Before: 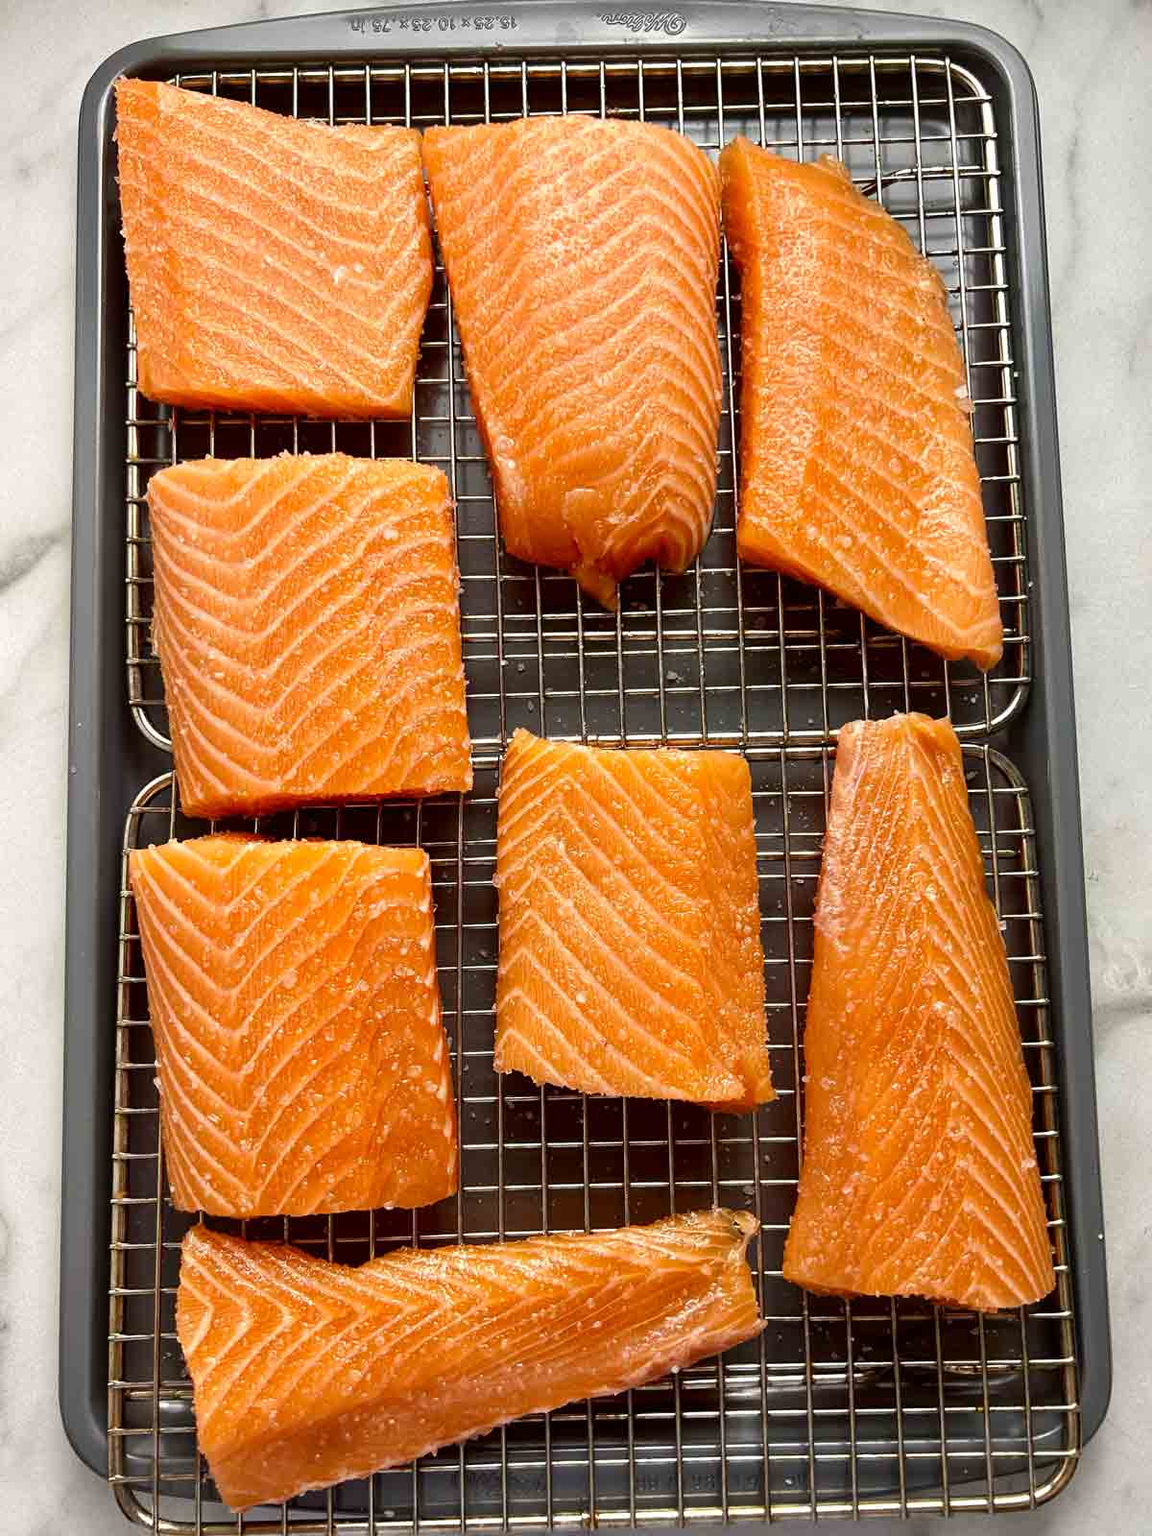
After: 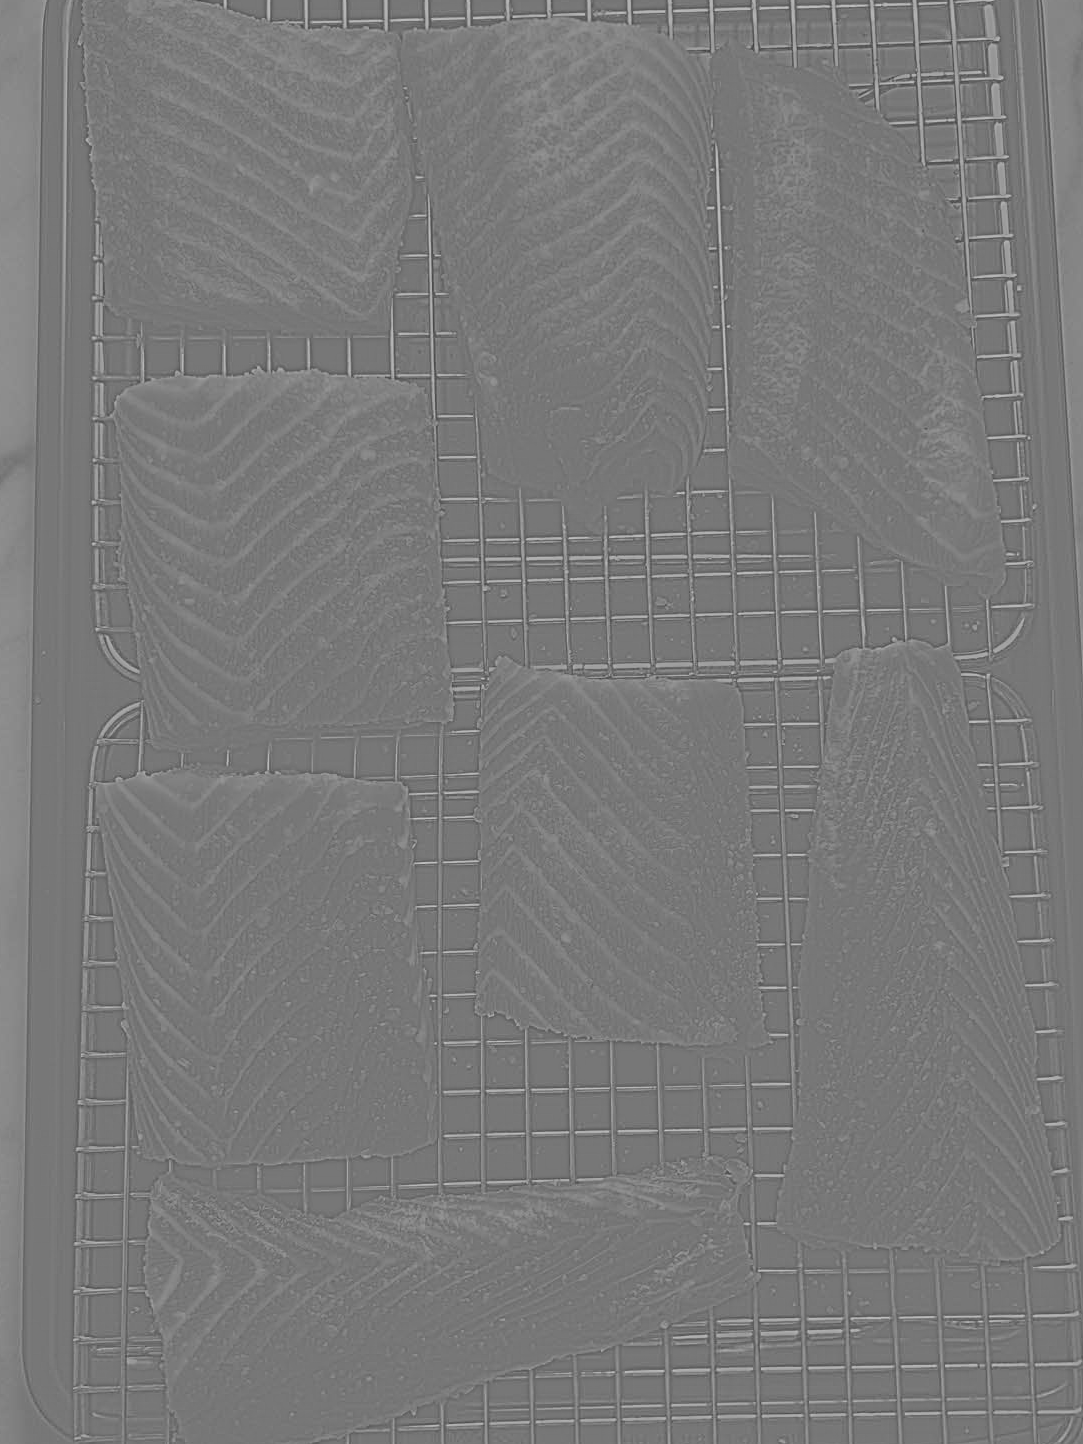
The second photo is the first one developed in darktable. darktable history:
crop: left 3.305%, top 6.436%, right 6.389%, bottom 3.258%
exposure: black level correction 0, exposure 1.2 EV, compensate exposure bias true, compensate highlight preservation false
highpass: sharpness 5.84%, contrast boost 8.44%
